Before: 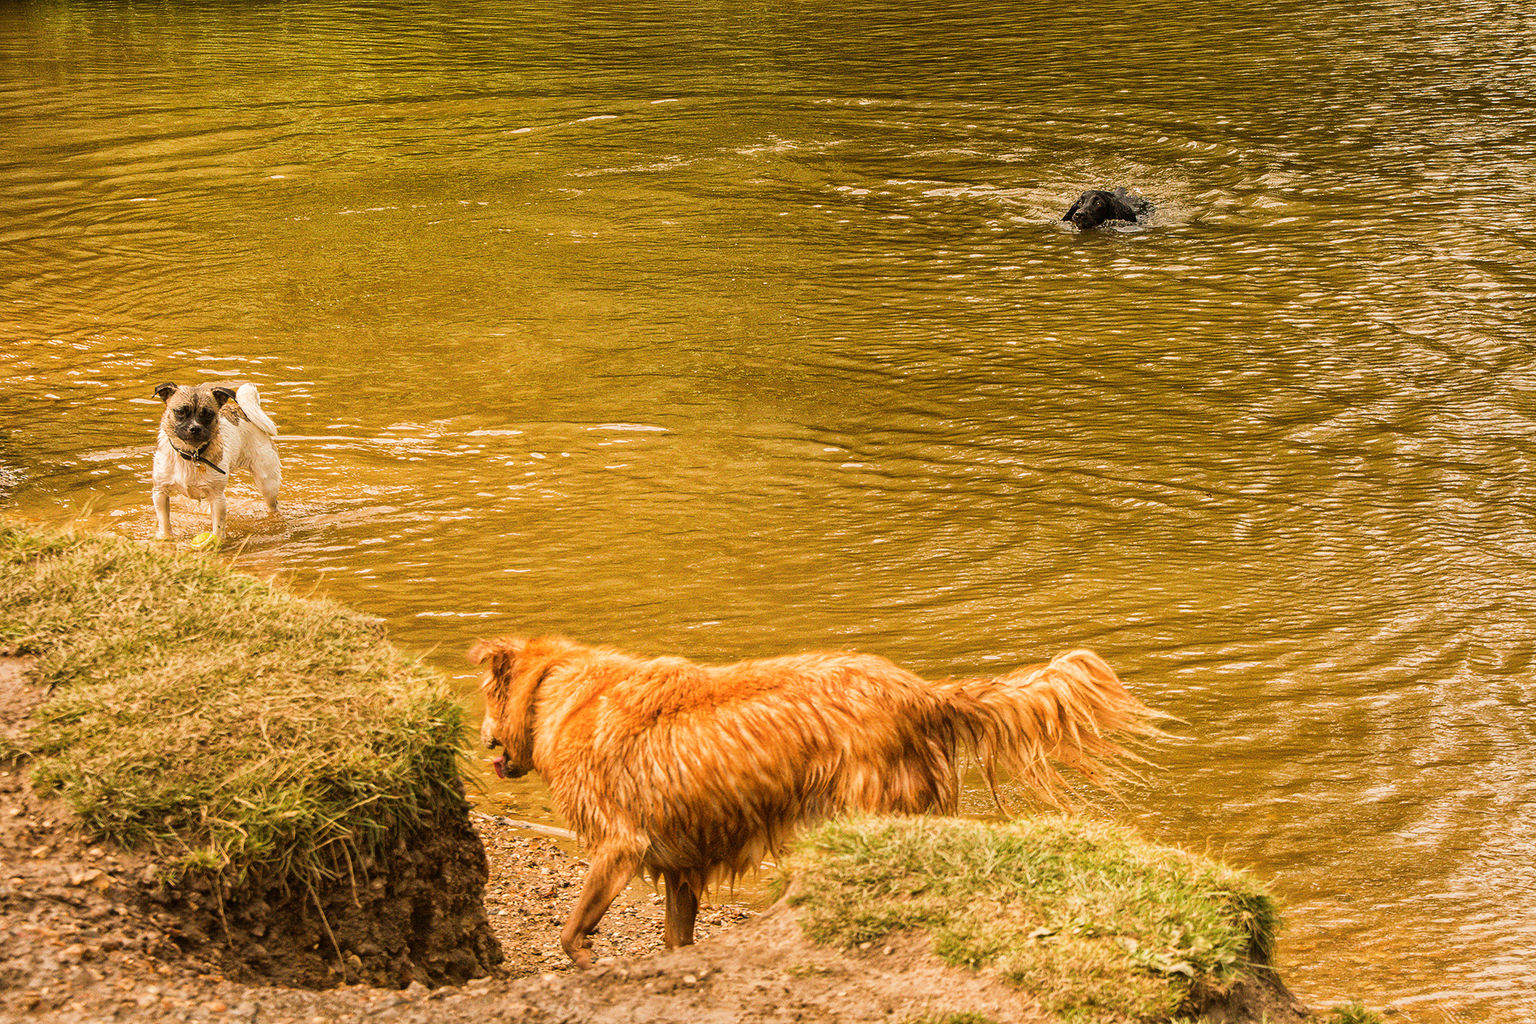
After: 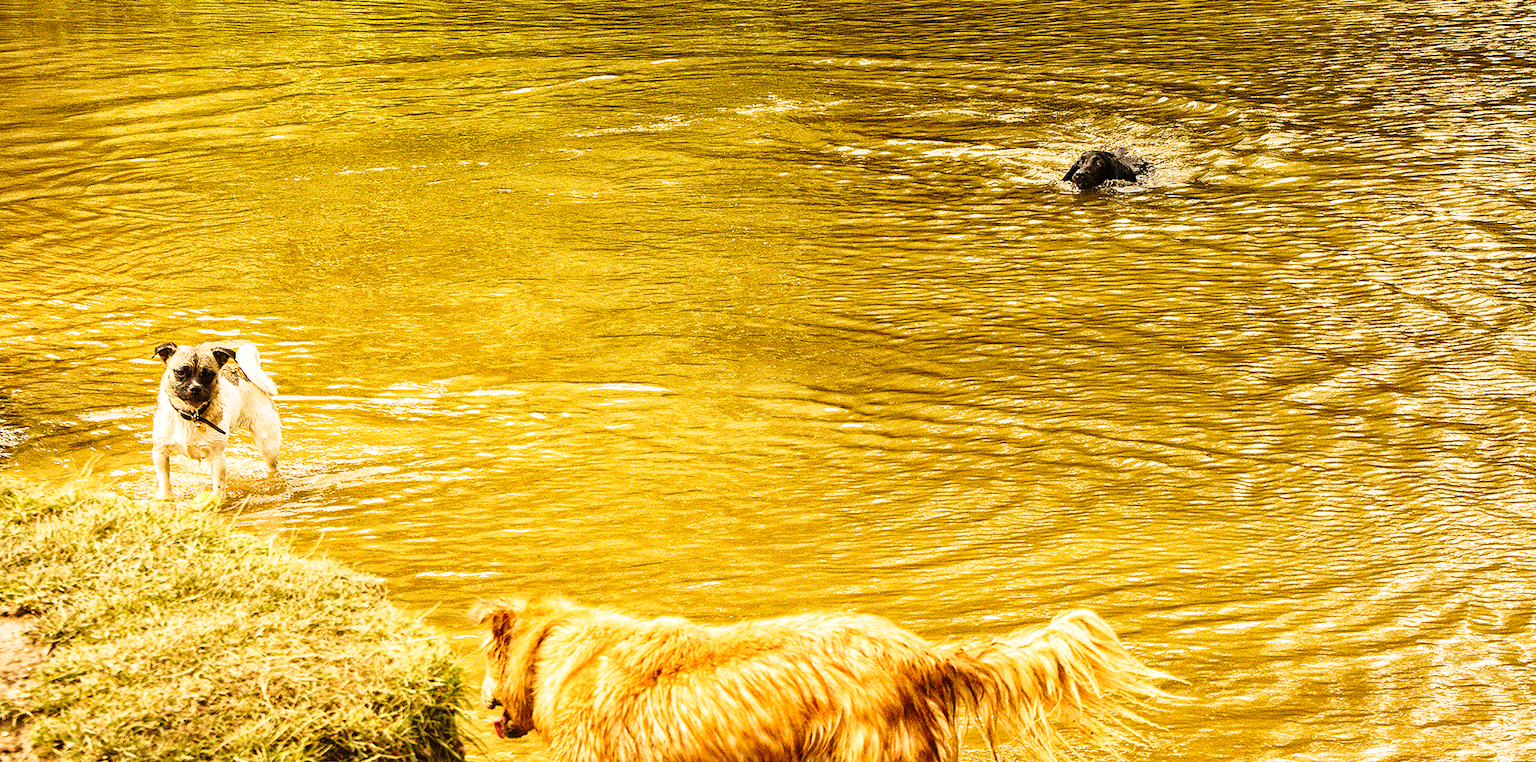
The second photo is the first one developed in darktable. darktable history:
tone equalizer: -8 EV -0.391 EV, -7 EV -0.412 EV, -6 EV -0.333 EV, -5 EV -0.186 EV, -3 EV 0.232 EV, -2 EV 0.358 EV, -1 EV 0.388 EV, +0 EV 0.408 EV, smoothing diameter 2.11%, edges refinement/feathering 23.83, mask exposure compensation -1.57 EV, filter diffusion 5
shadows and highlights: shadows 31.58, highlights -32.22, soften with gaussian
base curve: curves: ch0 [(0, 0) (0.028, 0.03) (0.121, 0.232) (0.46, 0.748) (0.859, 0.968) (1, 1)], preserve colors none
crop: top 3.908%, bottom 21.525%
levels: mode automatic, levels [0.008, 0.318, 0.836]
velvia: on, module defaults
